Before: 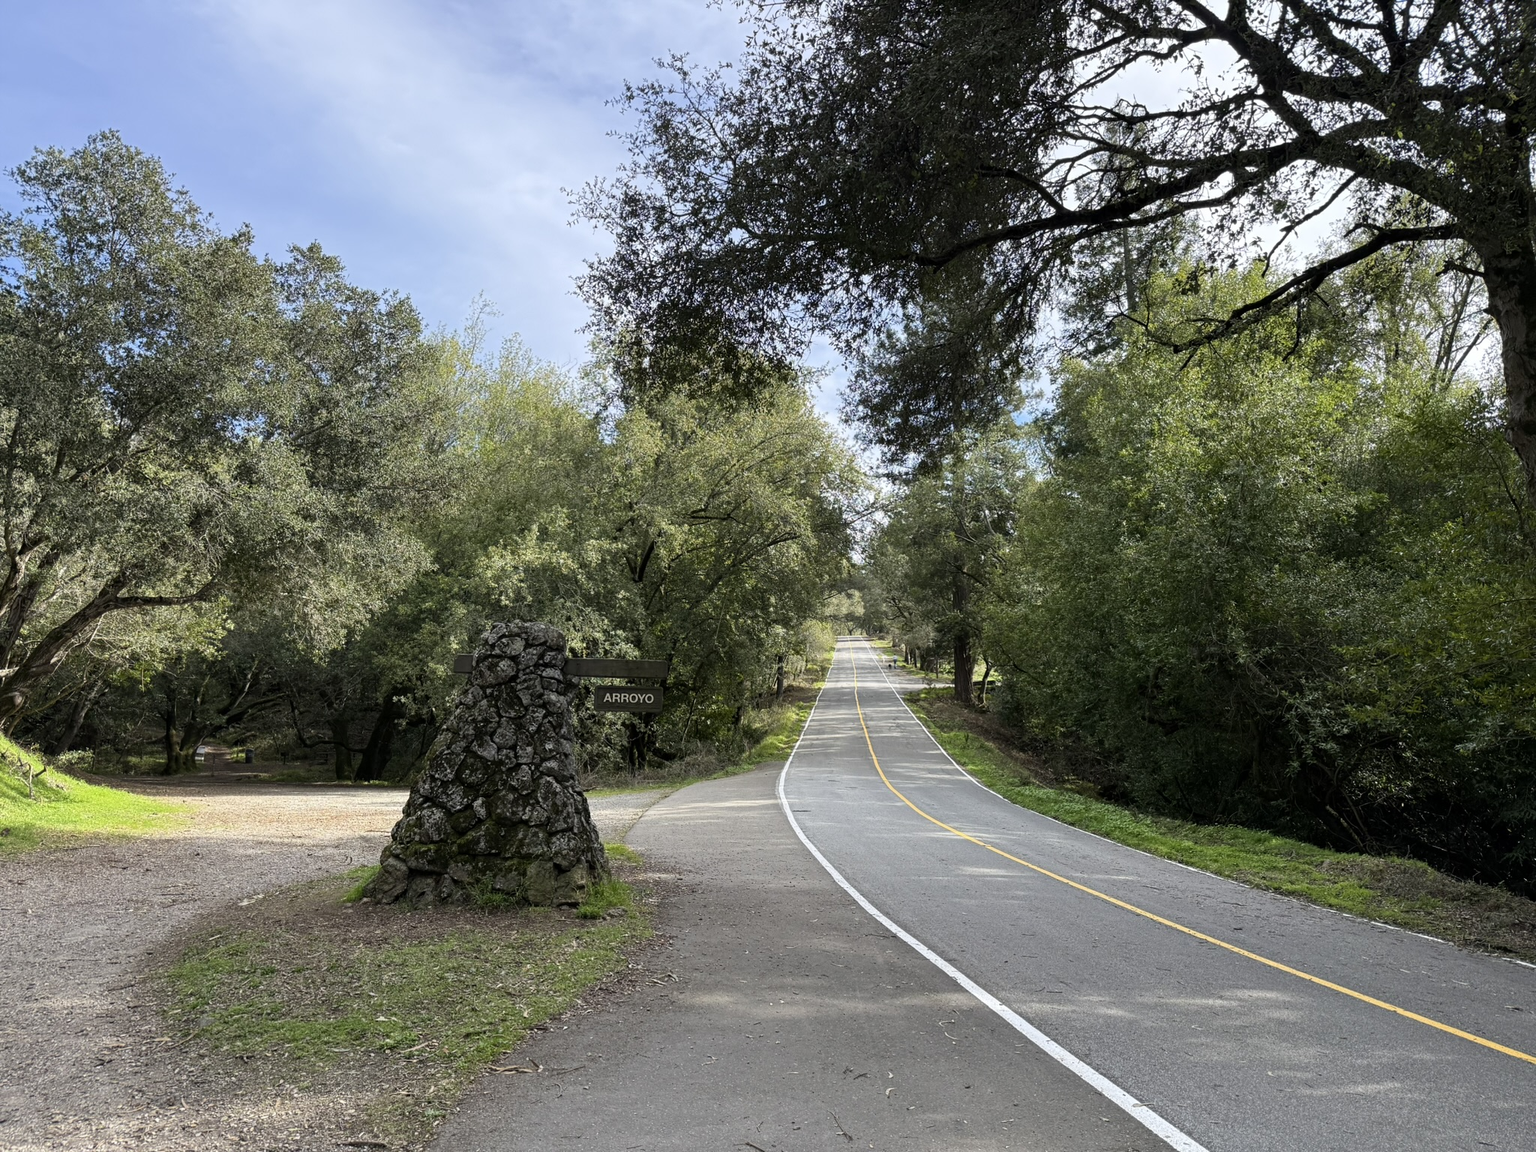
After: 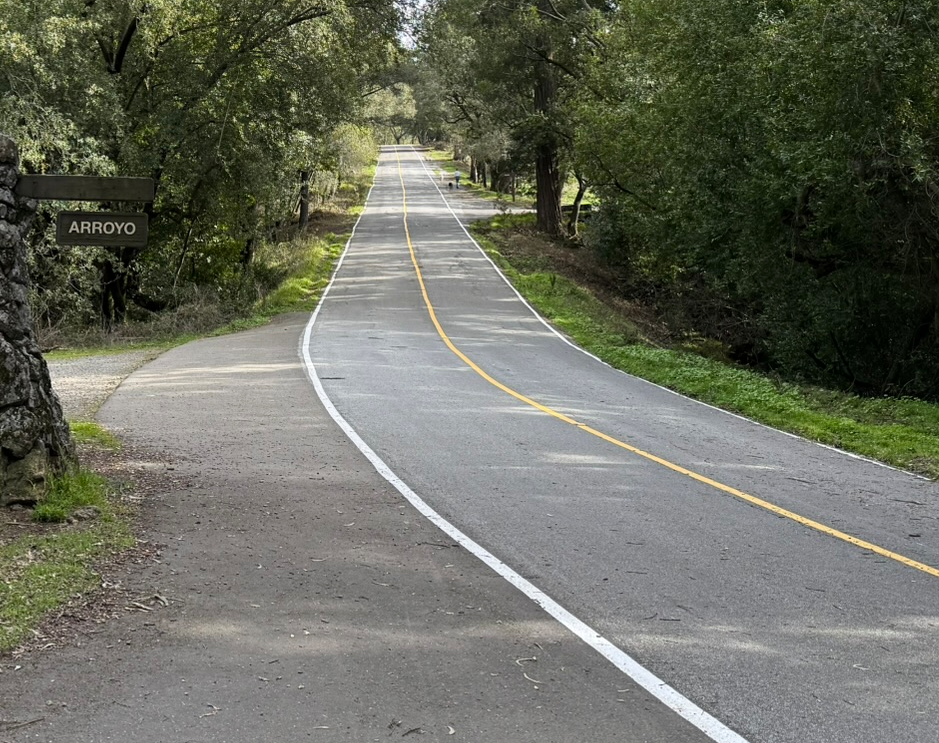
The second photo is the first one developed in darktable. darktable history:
local contrast: mode bilateral grid, contrast 20, coarseness 50, detail 102%, midtone range 0.2
crop: left 35.976%, top 45.819%, right 18.162%, bottom 5.807%
